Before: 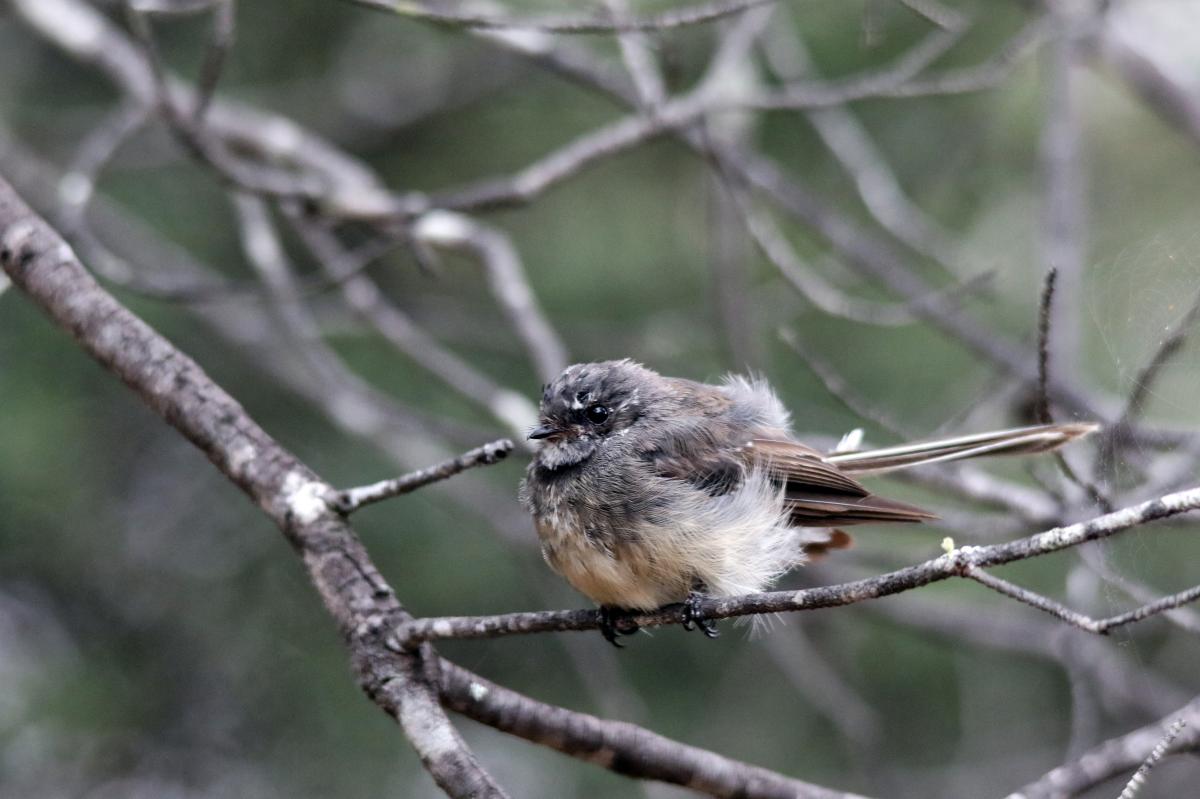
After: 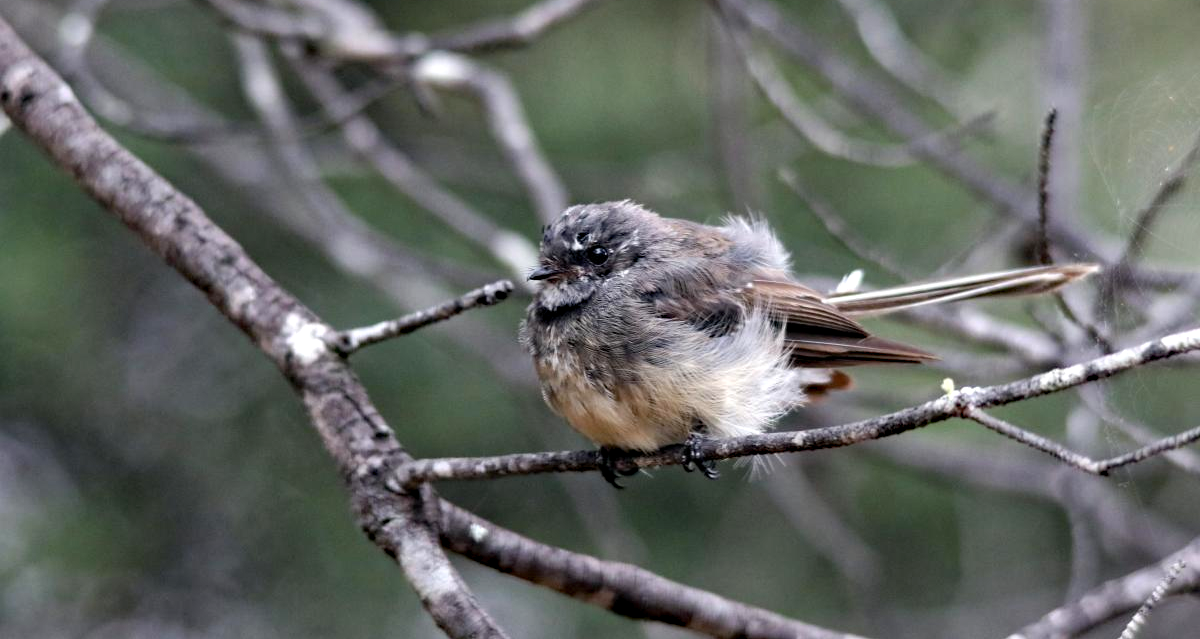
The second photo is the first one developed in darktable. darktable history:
crop and rotate: top 19.998%
haze removal: adaptive false
levels: levels [0, 0.476, 0.951]
